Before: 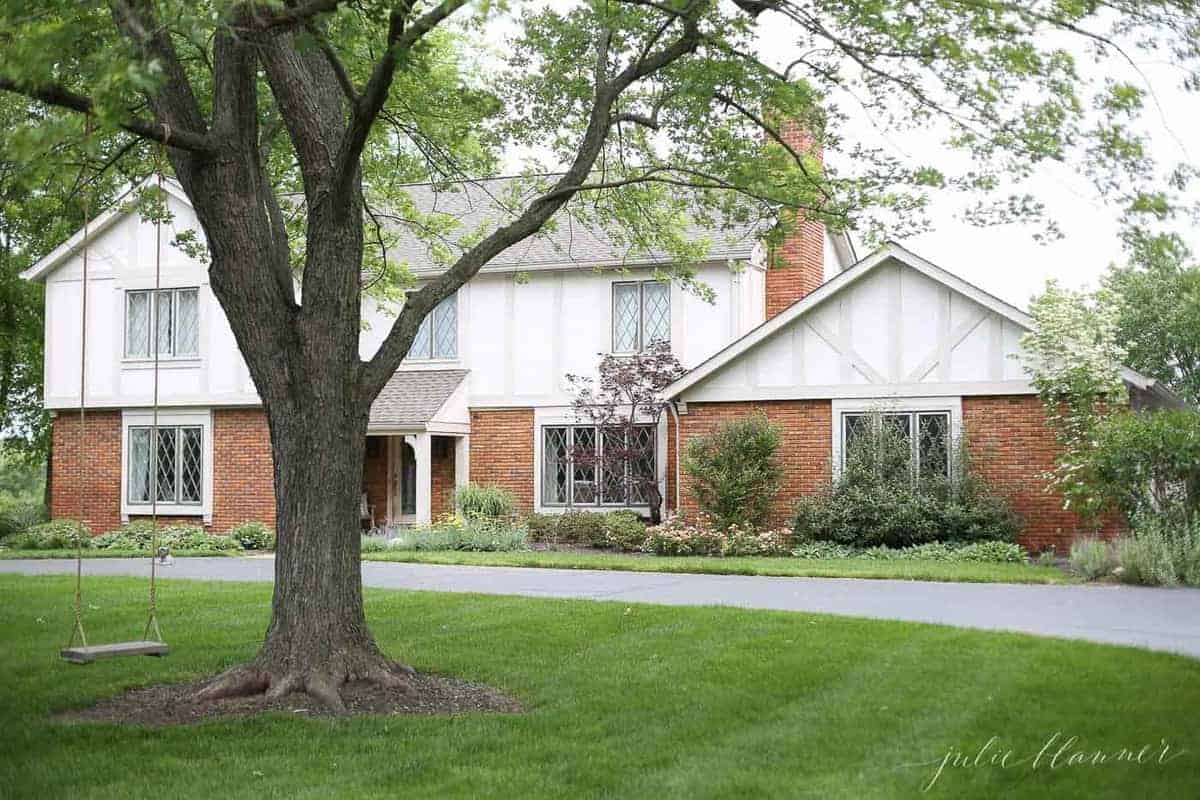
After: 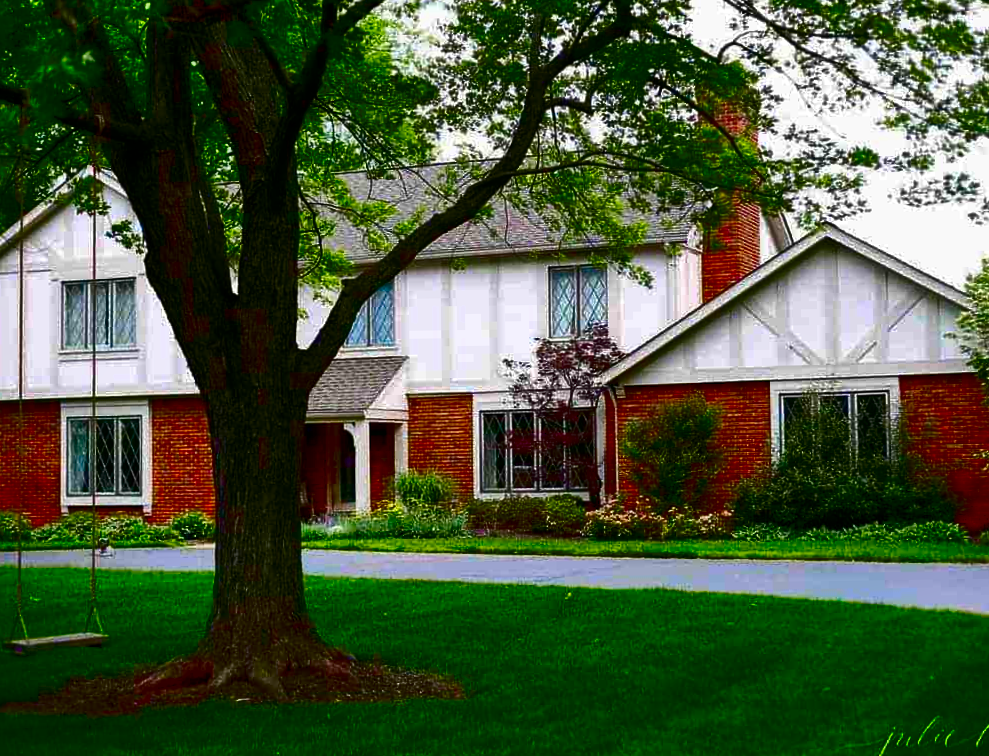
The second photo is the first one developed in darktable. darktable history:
exposure: compensate highlight preservation false
contrast brightness saturation: brightness -0.987, saturation 0.999
color balance rgb: perceptual saturation grading › global saturation 20%, perceptual saturation grading › highlights -25.341%, perceptual saturation grading › shadows 24.826%
crop and rotate: angle 0.794°, left 4.246%, top 1.006%, right 11.587%, bottom 2.535%
shadows and highlights: low approximation 0.01, soften with gaussian
color zones: curves: ch1 [(0.25, 0.5) (0.747, 0.71)]
